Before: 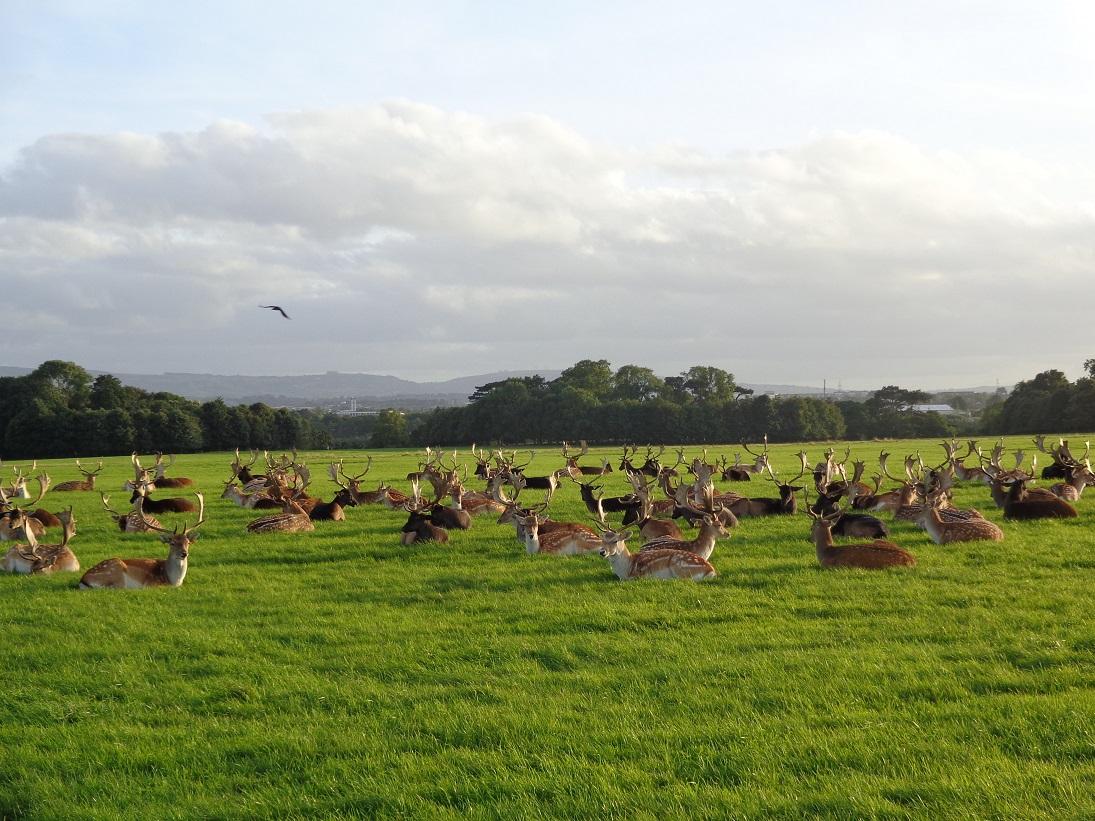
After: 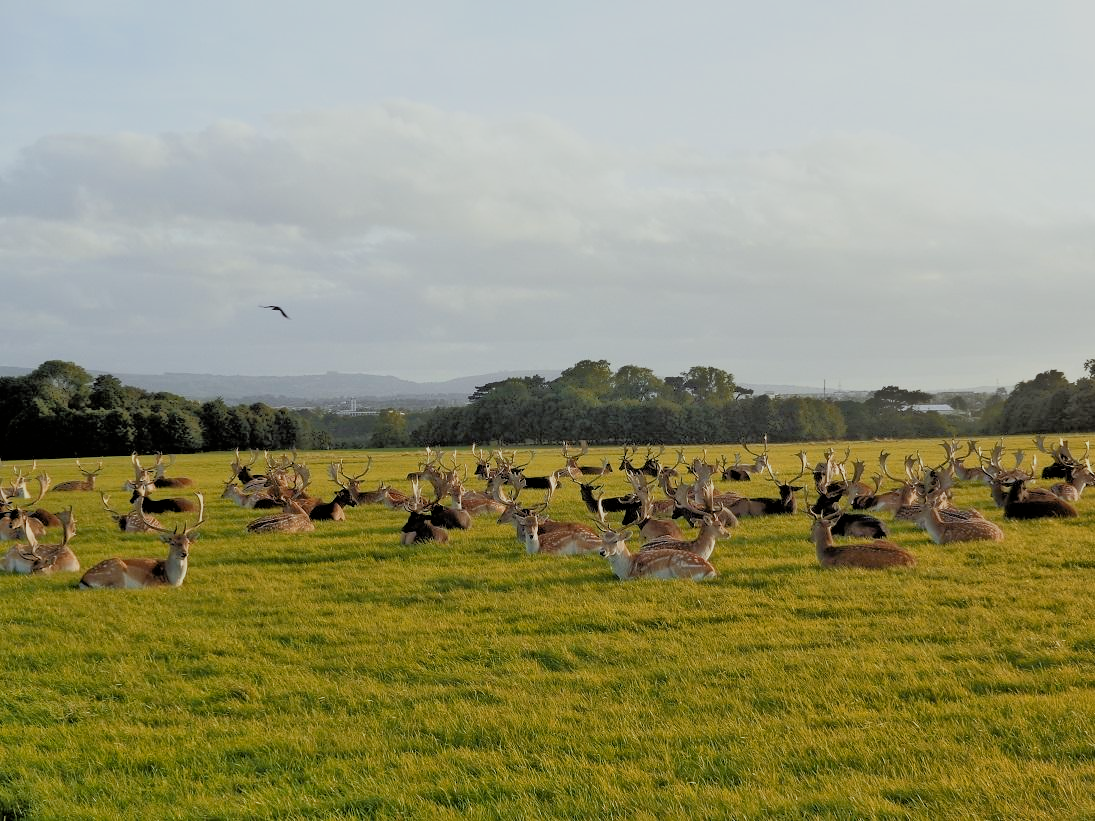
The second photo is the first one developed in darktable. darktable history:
filmic rgb: black relative exposure -4.14 EV, white relative exposure 5.1 EV, hardness 2.11, contrast 1.165
tone equalizer: -8 EV -0.528 EV, -7 EV -0.319 EV, -6 EV -0.083 EV, -5 EV 0.413 EV, -4 EV 0.985 EV, -3 EV 0.791 EV, -2 EV -0.01 EV, -1 EV 0.14 EV, +0 EV -0.012 EV, smoothing 1
color balance: lift [1.004, 1.002, 1.002, 0.998], gamma [1, 1.007, 1.002, 0.993], gain [1, 0.977, 1.013, 1.023], contrast -3.64%
color zones: curves: ch2 [(0, 0.5) (0.143, 0.5) (0.286, 0.416) (0.429, 0.5) (0.571, 0.5) (0.714, 0.5) (0.857, 0.5) (1, 0.5)]
